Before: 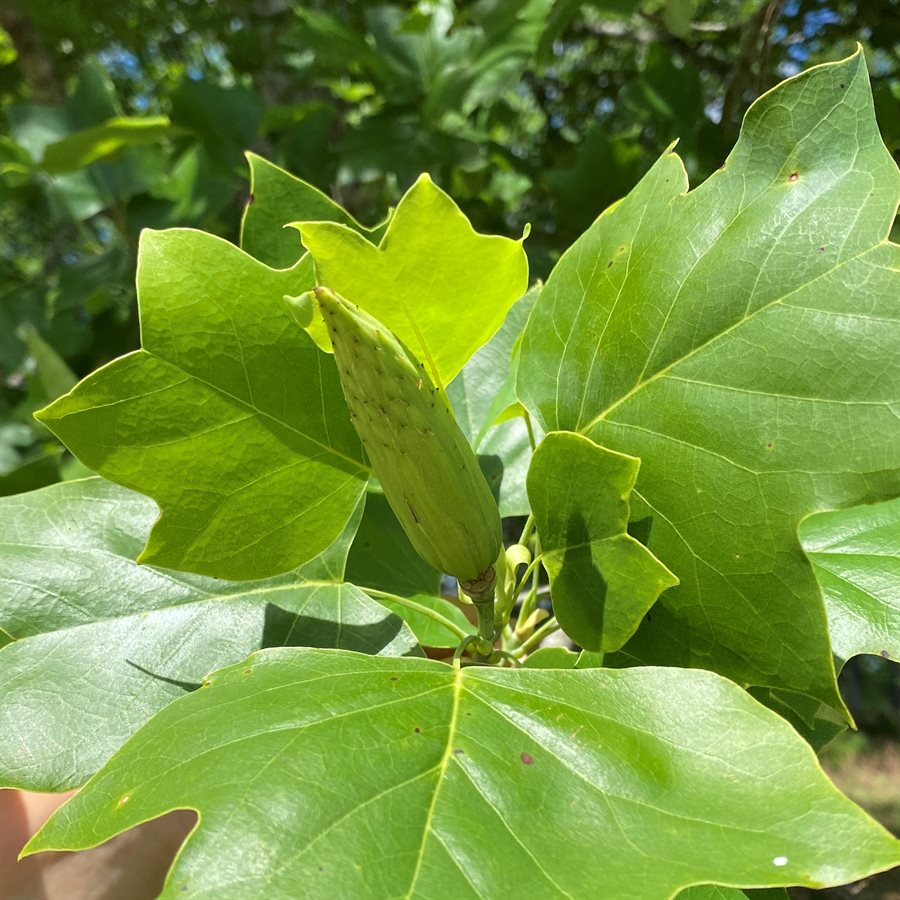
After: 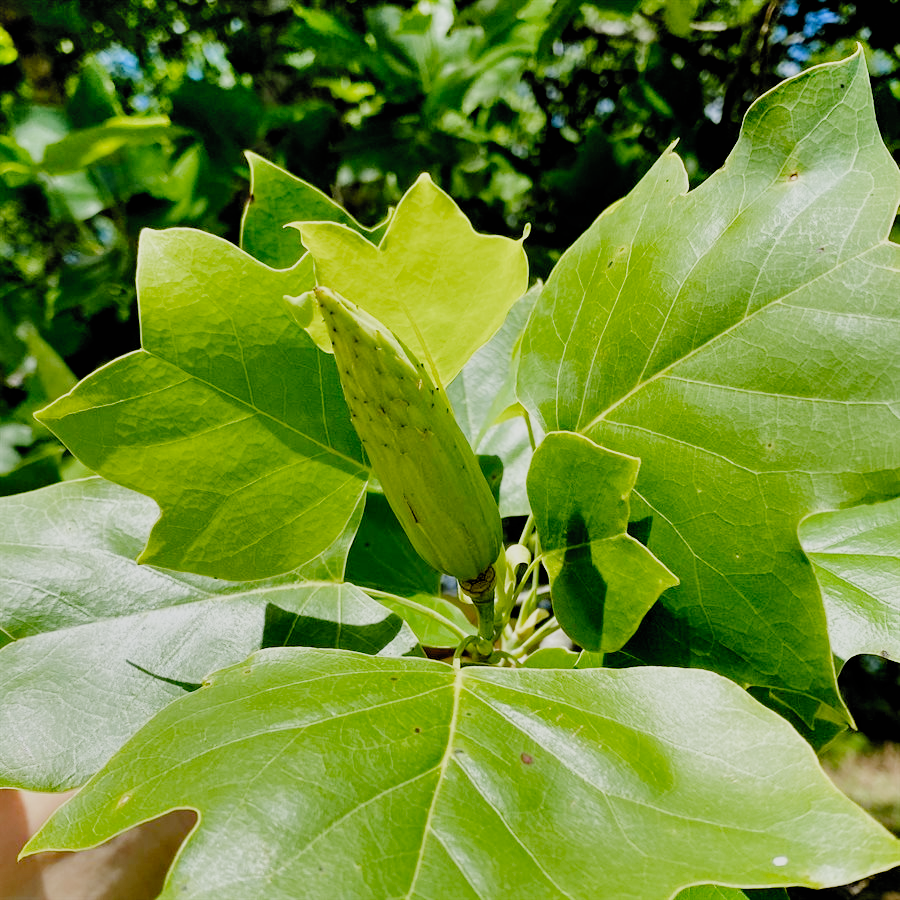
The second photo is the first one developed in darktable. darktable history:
shadows and highlights: soften with gaussian
exposure: exposure 0.2 EV, compensate highlight preservation false
filmic rgb: black relative exposure -2.85 EV, white relative exposure 4.56 EV, hardness 1.77, contrast 1.25, preserve chrominance no, color science v5 (2021)
